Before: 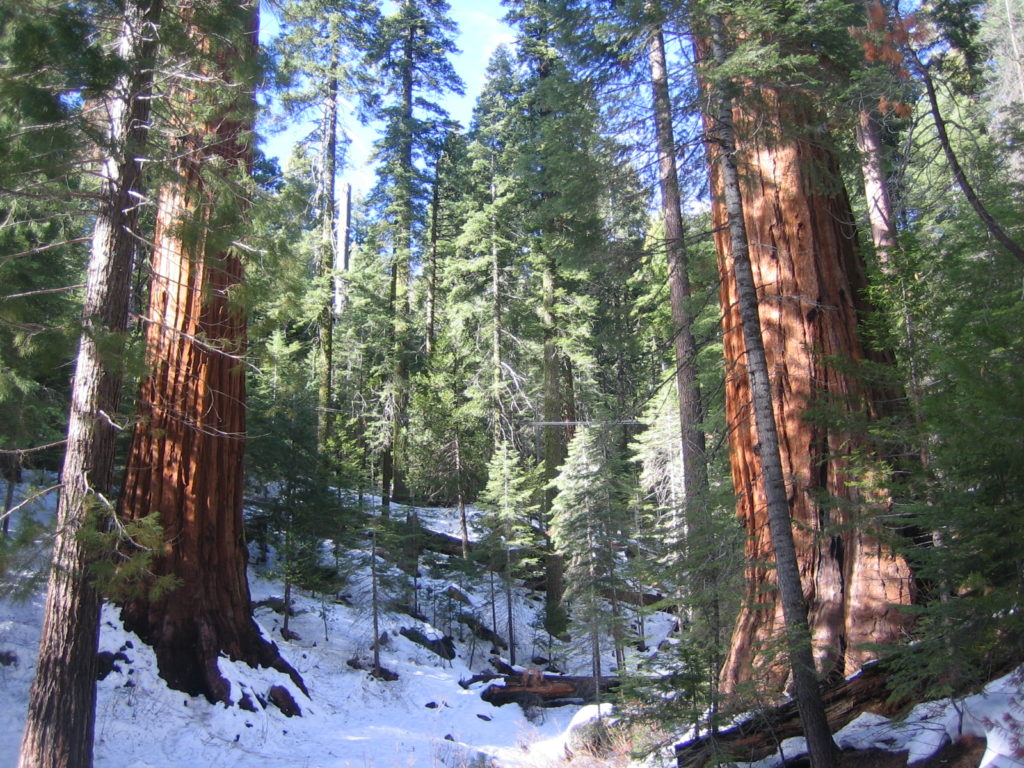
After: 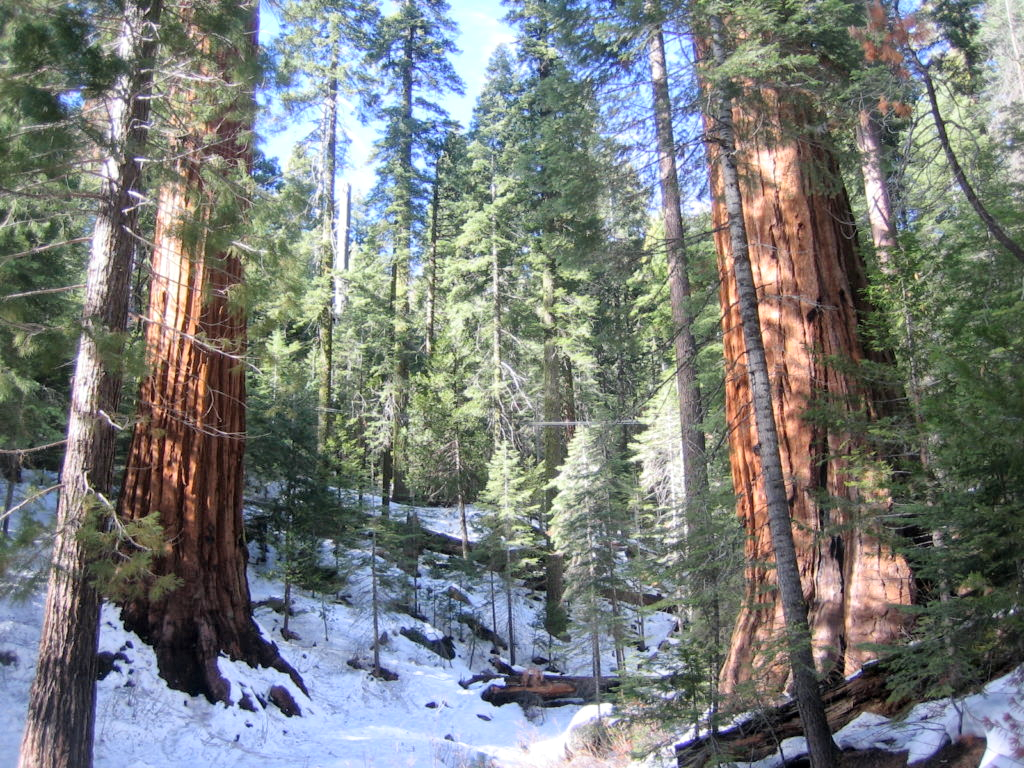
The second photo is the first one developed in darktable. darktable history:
exposure: compensate highlight preservation false
global tonemap: drago (1, 100), detail 1
